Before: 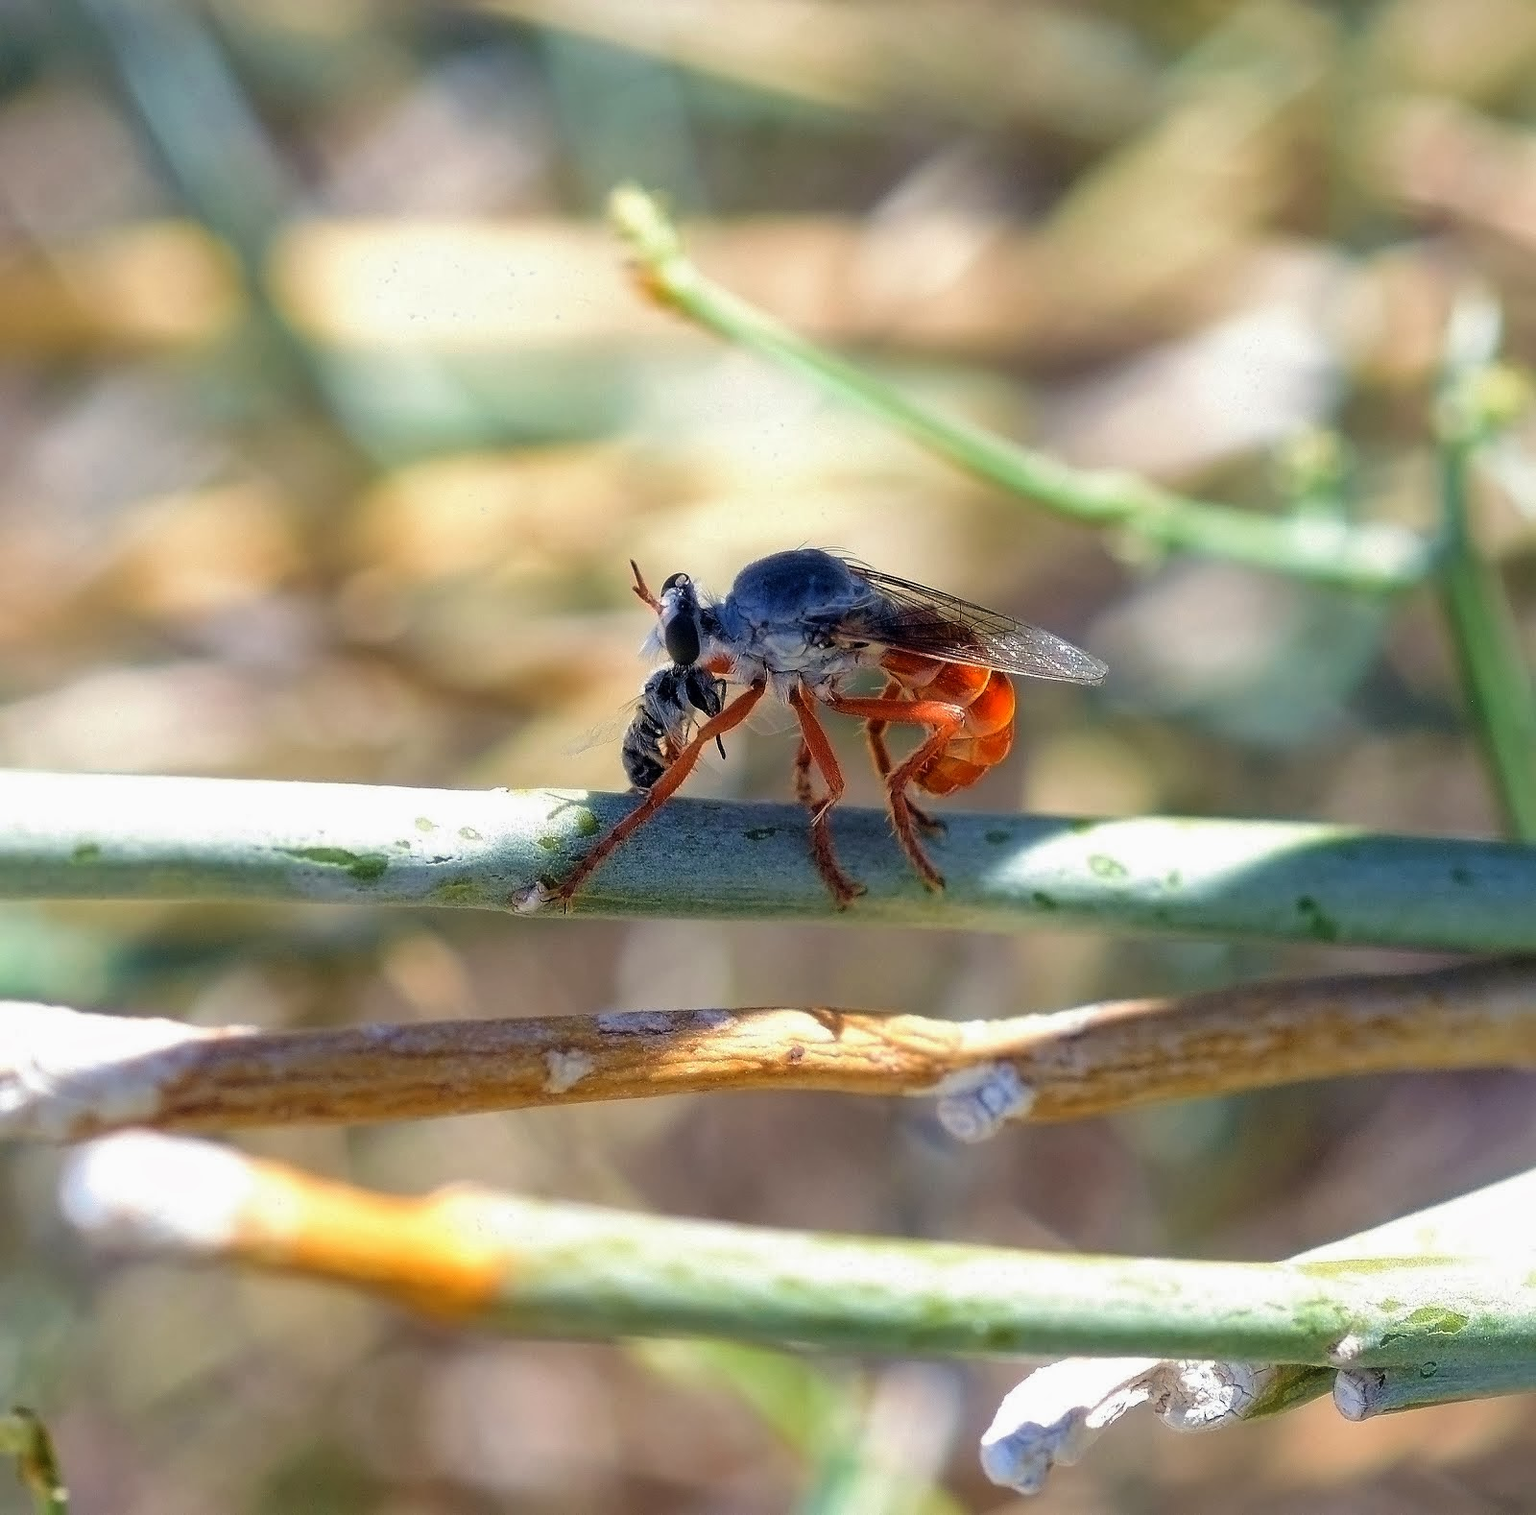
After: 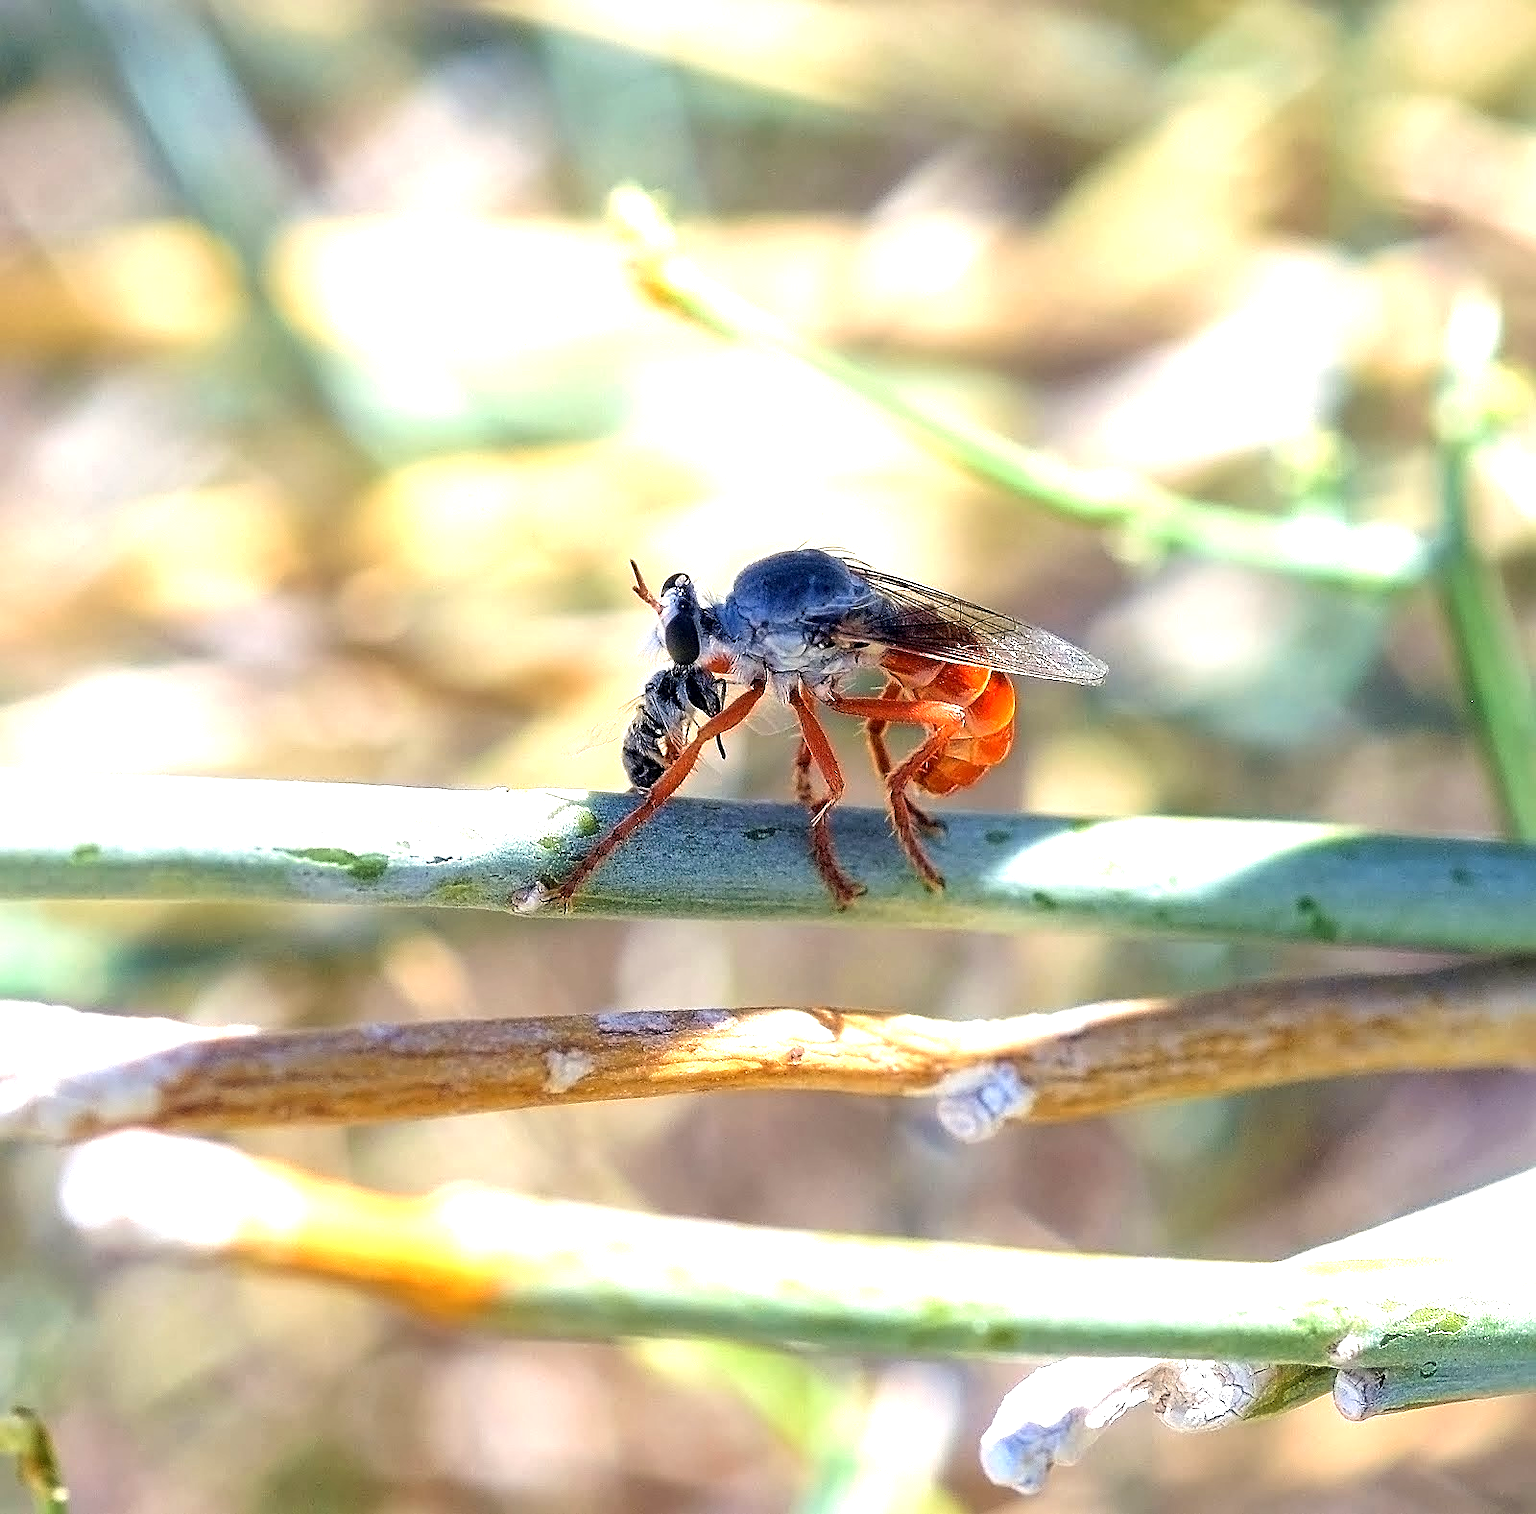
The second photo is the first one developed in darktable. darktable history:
exposure: black level correction 0.001, exposure 1.036 EV, compensate highlight preservation false
sharpen: on, module defaults
